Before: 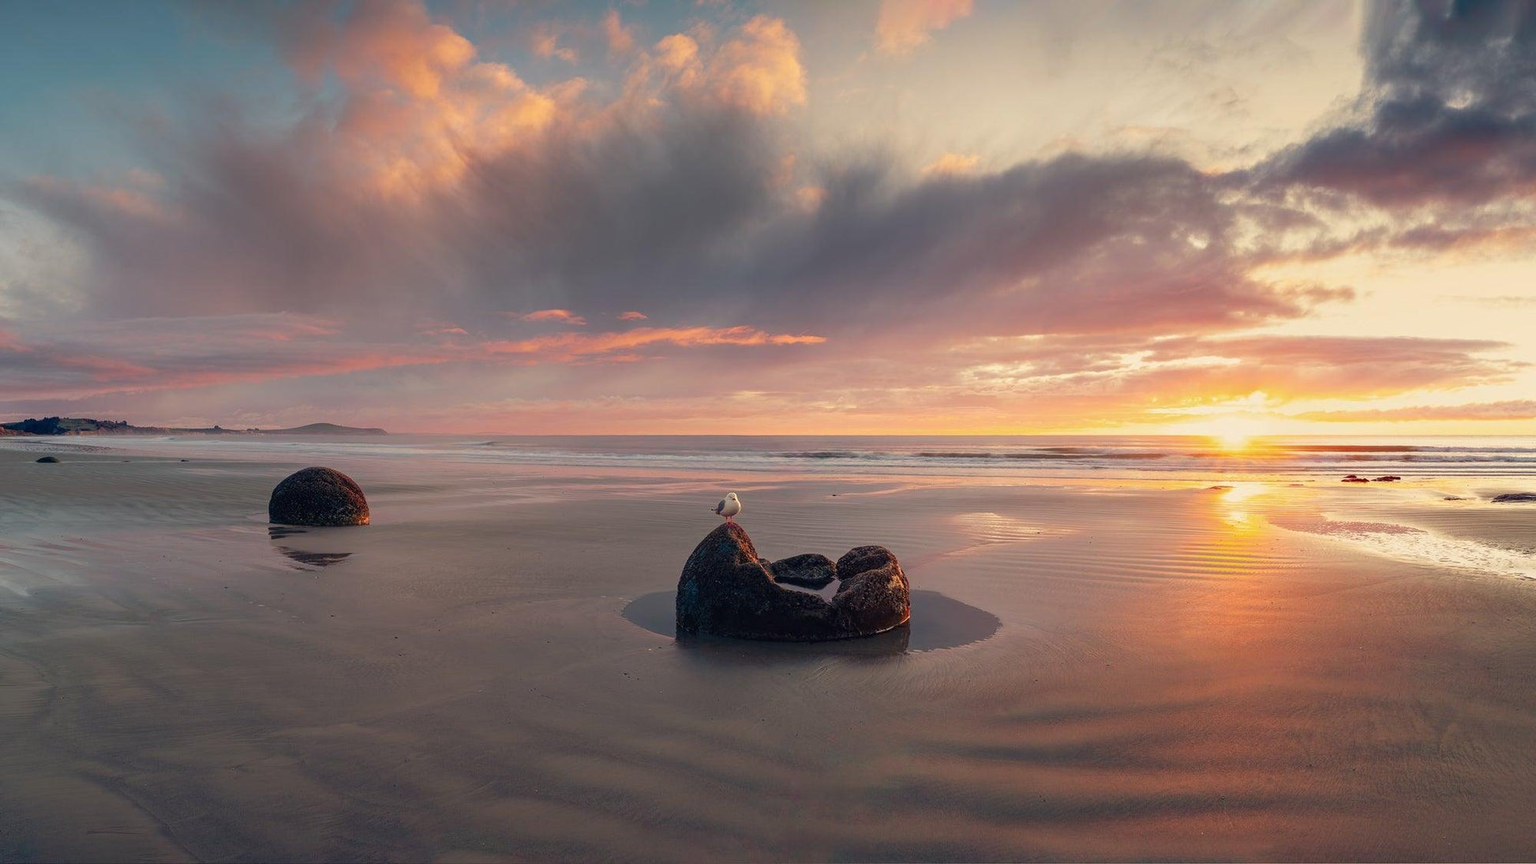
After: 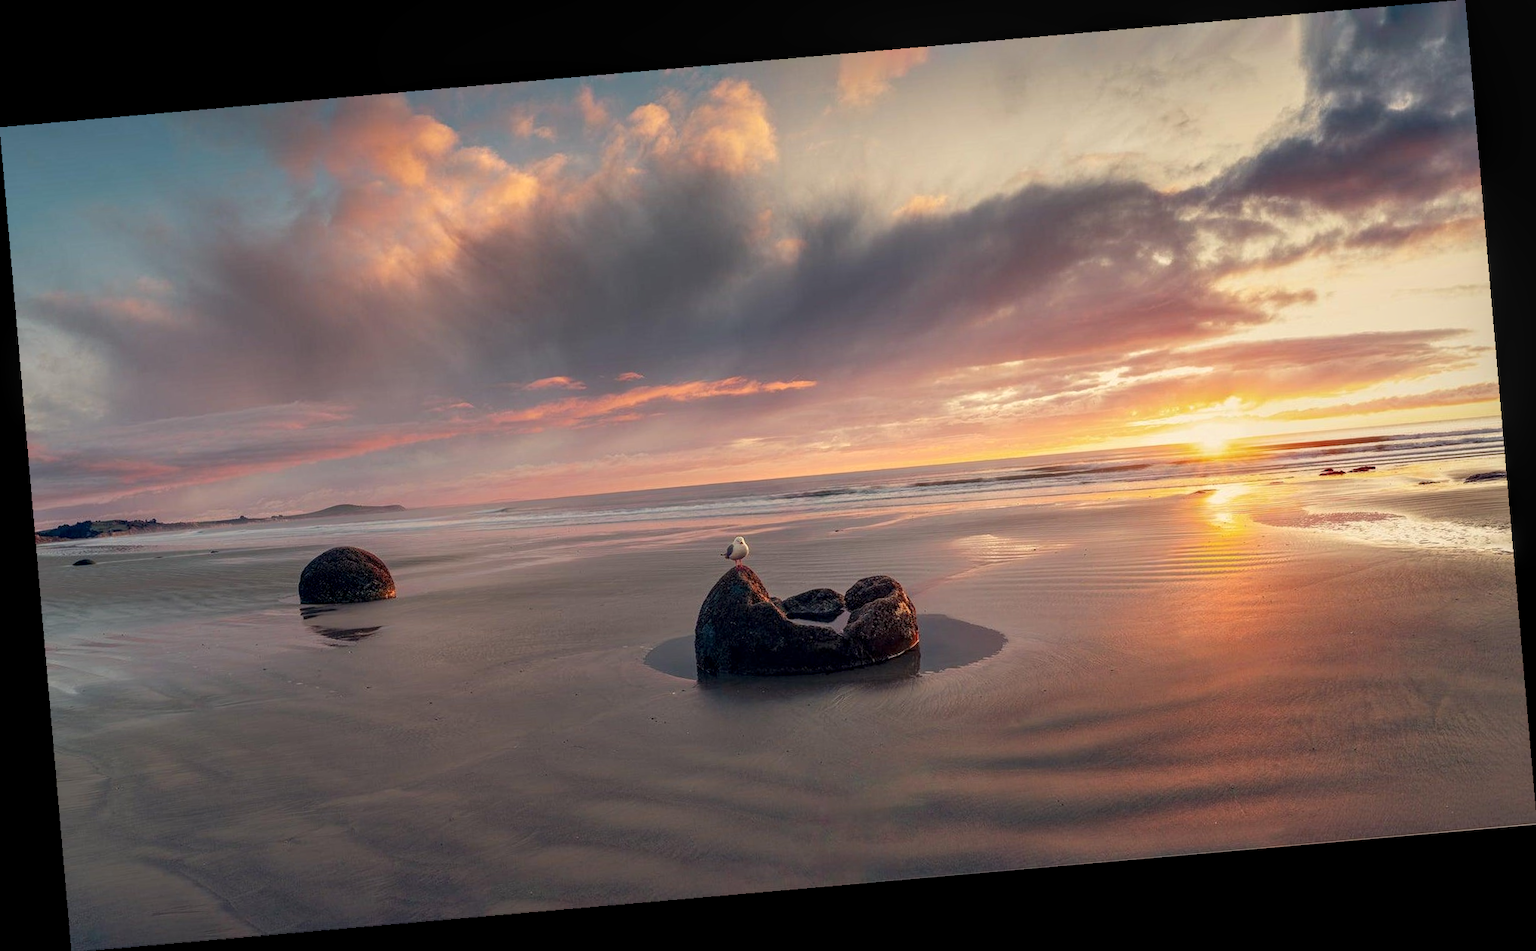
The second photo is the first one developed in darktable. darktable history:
local contrast: on, module defaults
rotate and perspective: rotation -4.98°, automatic cropping off
